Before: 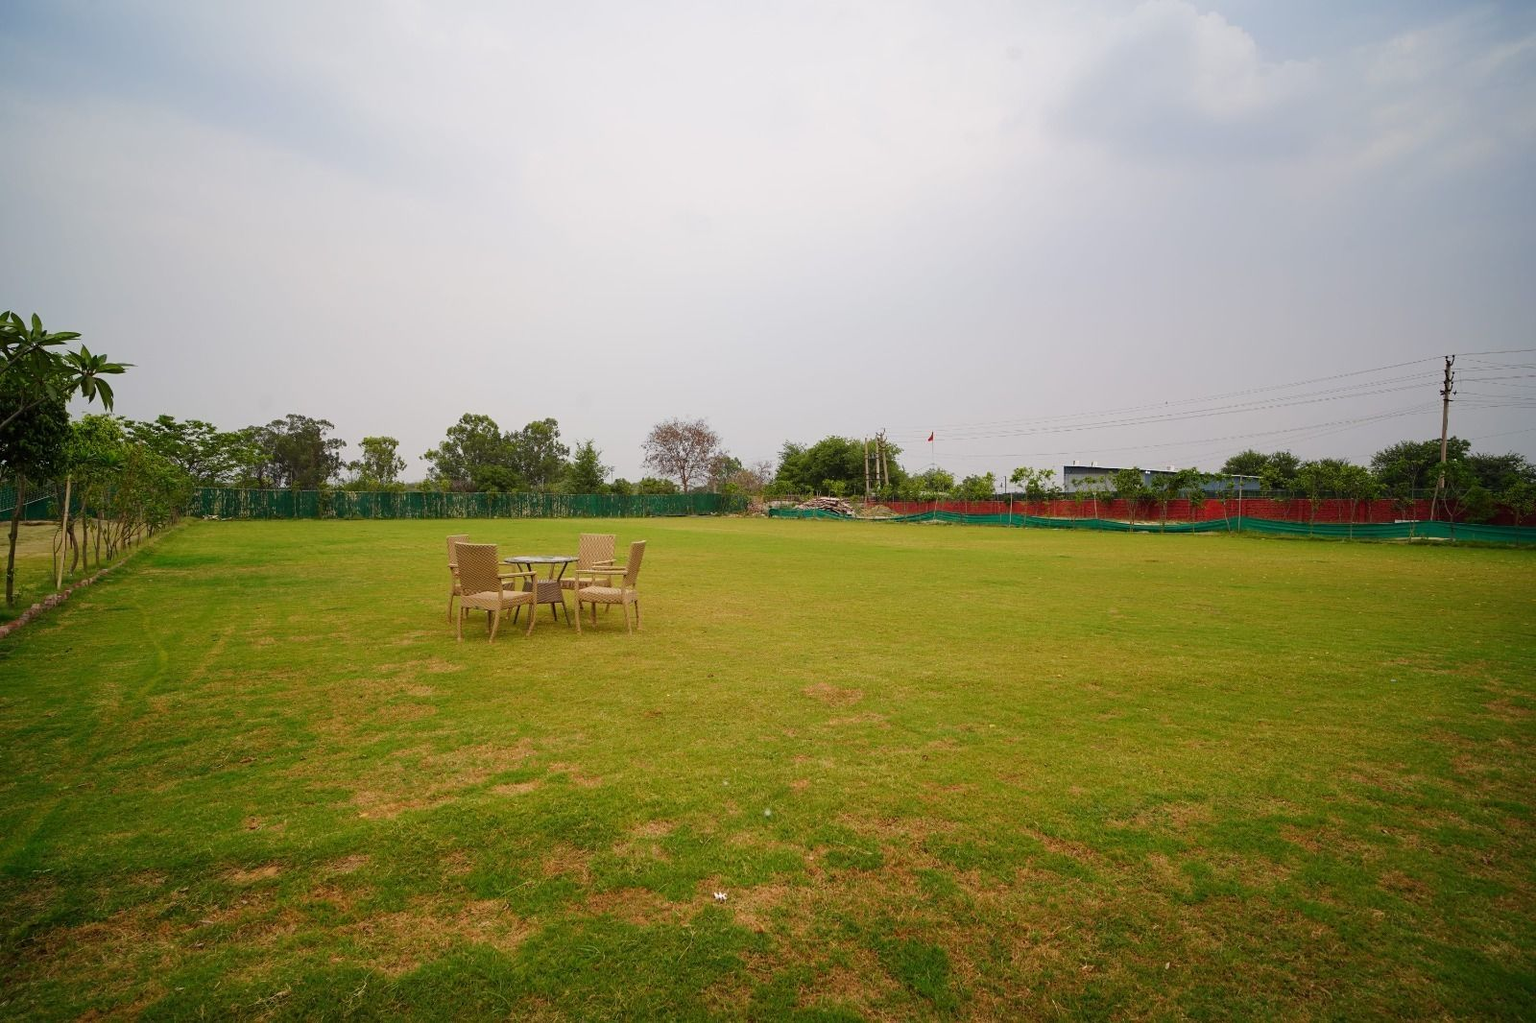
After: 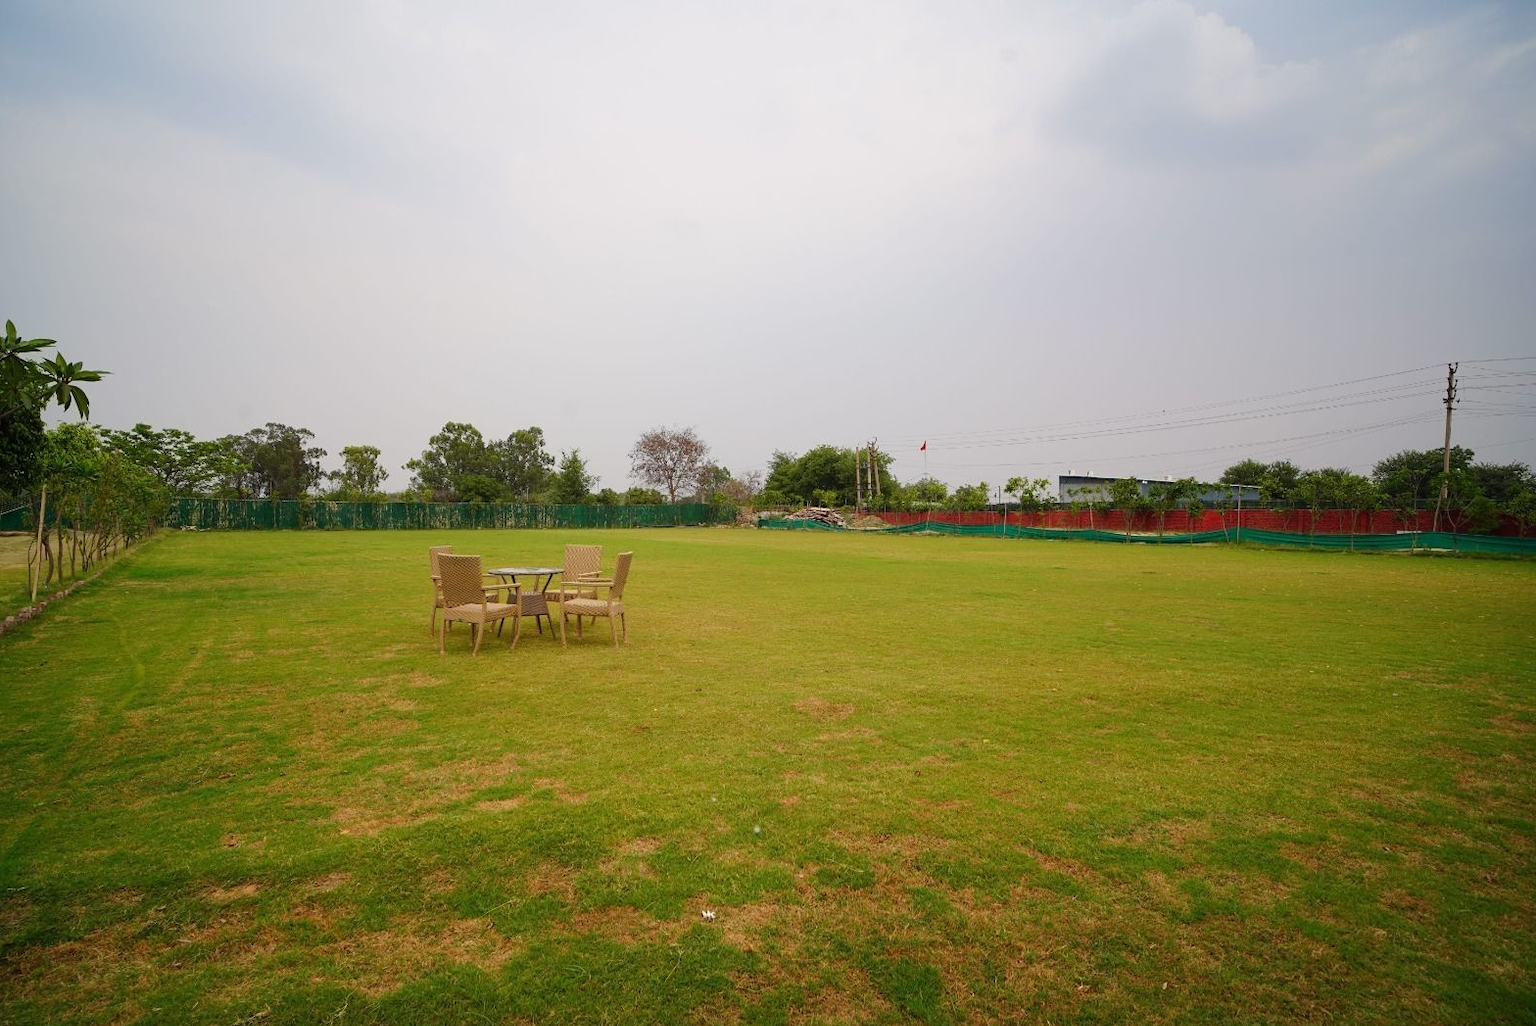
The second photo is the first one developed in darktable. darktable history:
exposure: compensate highlight preservation false
crop: left 1.701%, right 0.27%, bottom 1.6%
